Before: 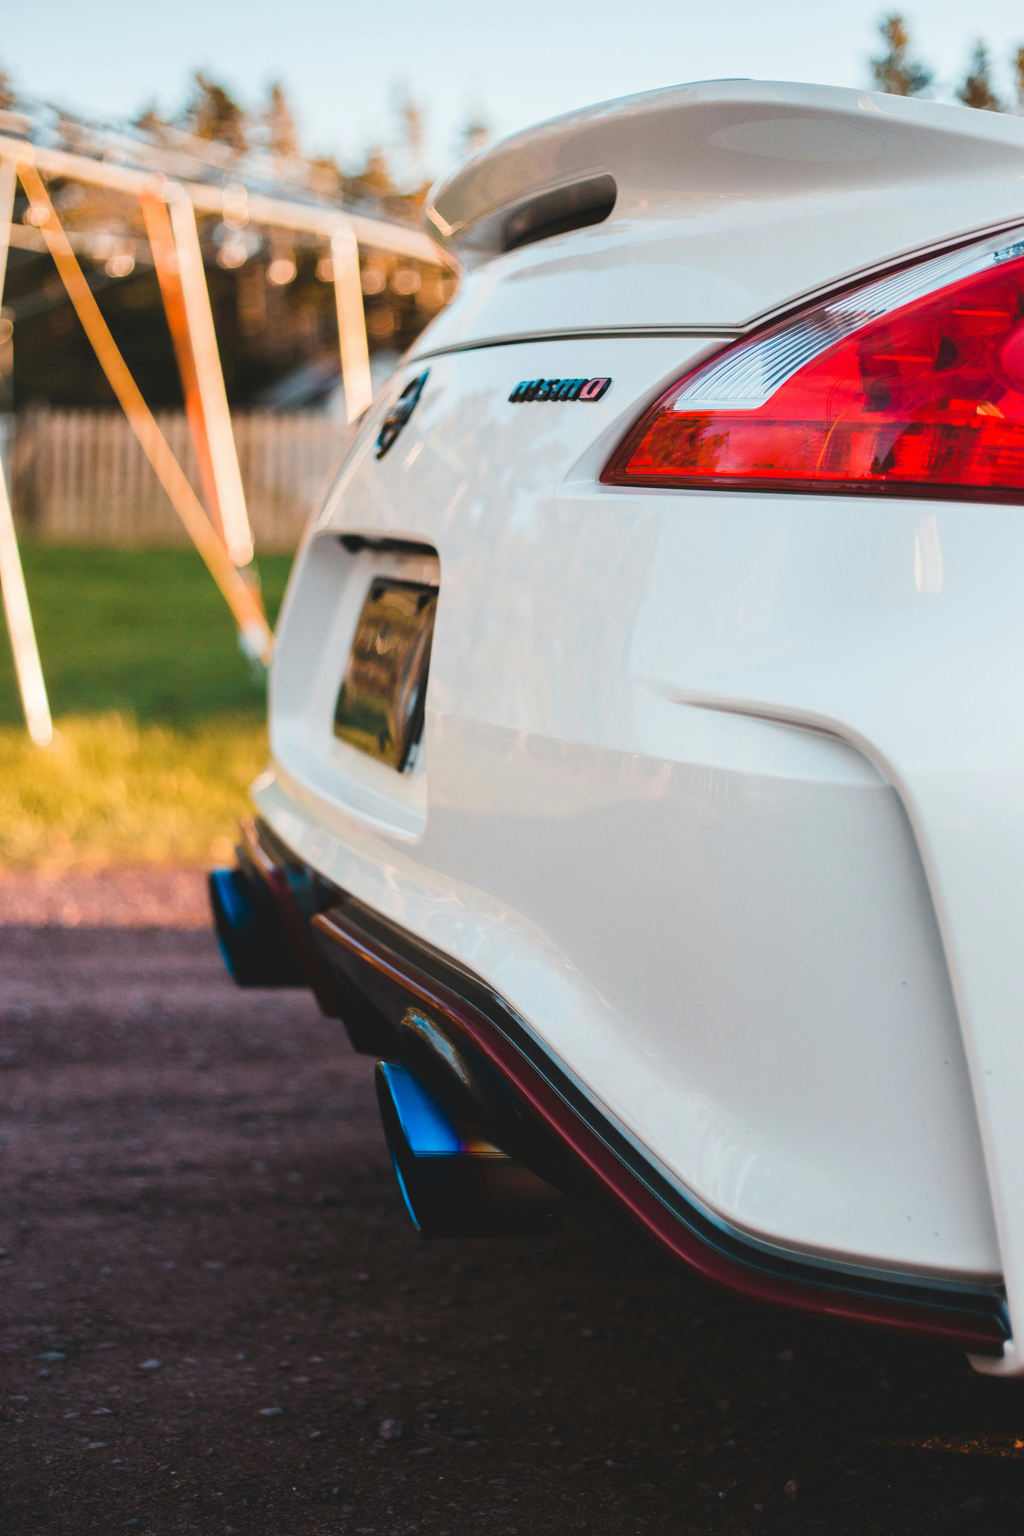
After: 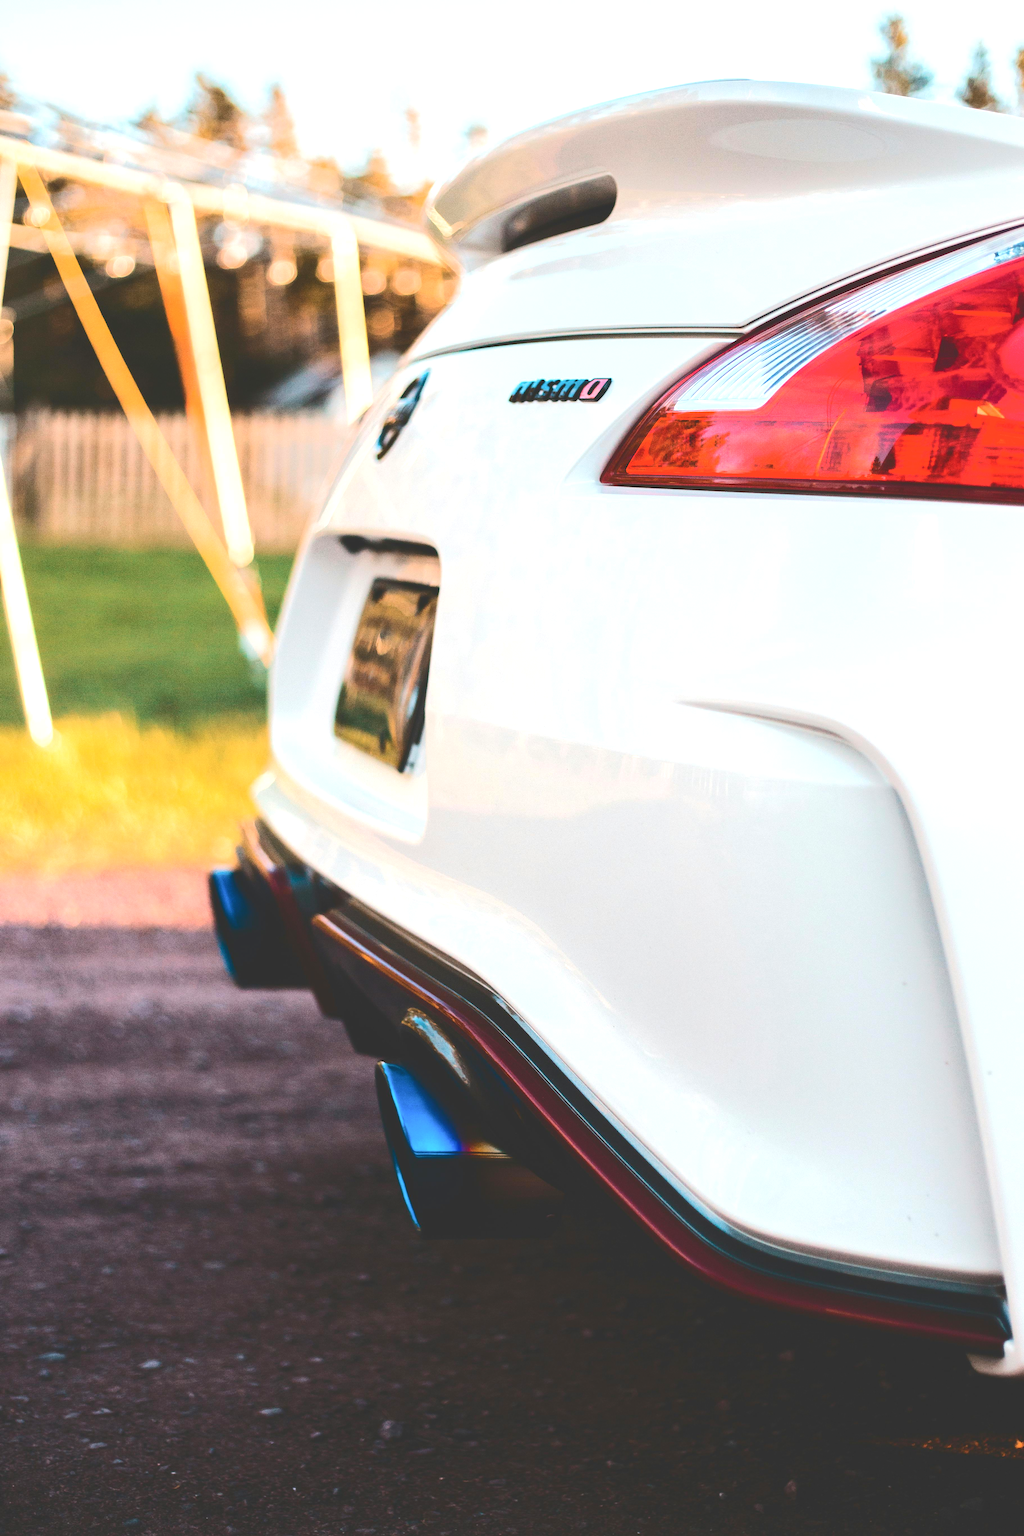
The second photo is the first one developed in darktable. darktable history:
exposure: black level correction 0, exposure 0.696 EV, compensate highlight preservation false
tone curve: curves: ch0 [(0, 0) (0.003, 0.174) (0.011, 0.178) (0.025, 0.182) (0.044, 0.185) (0.069, 0.191) (0.1, 0.194) (0.136, 0.199) (0.177, 0.219) (0.224, 0.246) (0.277, 0.284) (0.335, 0.35) (0.399, 0.43) (0.468, 0.539) (0.543, 0.637) (0.623, 0.711) (0.709, 0.799) (0.801, 0.865) (0.898, 0.914) (1, 1)], color space Lab, independent channels, preserve colors none
